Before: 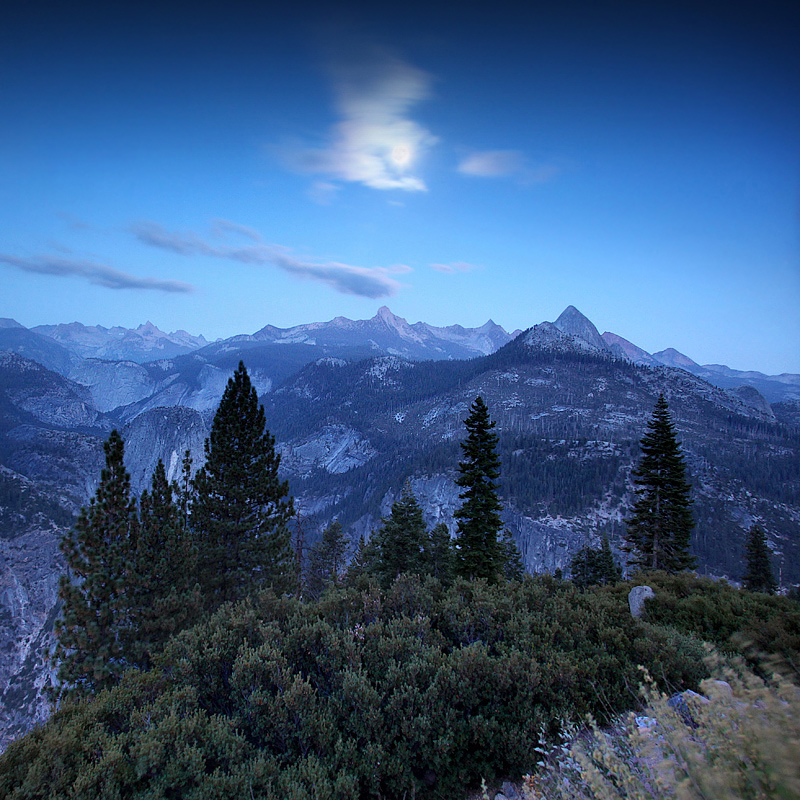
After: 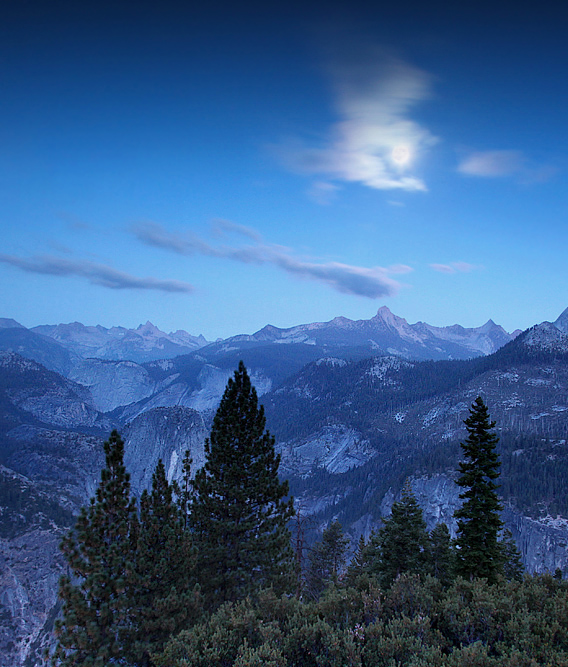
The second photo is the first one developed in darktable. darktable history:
crop: right 28.945%, bottom 16.562%
color zones: curves: ch0 [(0, 0.465) (0.092, 0.596) (0.289, 0.464) (0.429, 0.453) (0.571, 0.464) (0.714, 0.455) (0.857, 0.462) (1, 0.465)]
